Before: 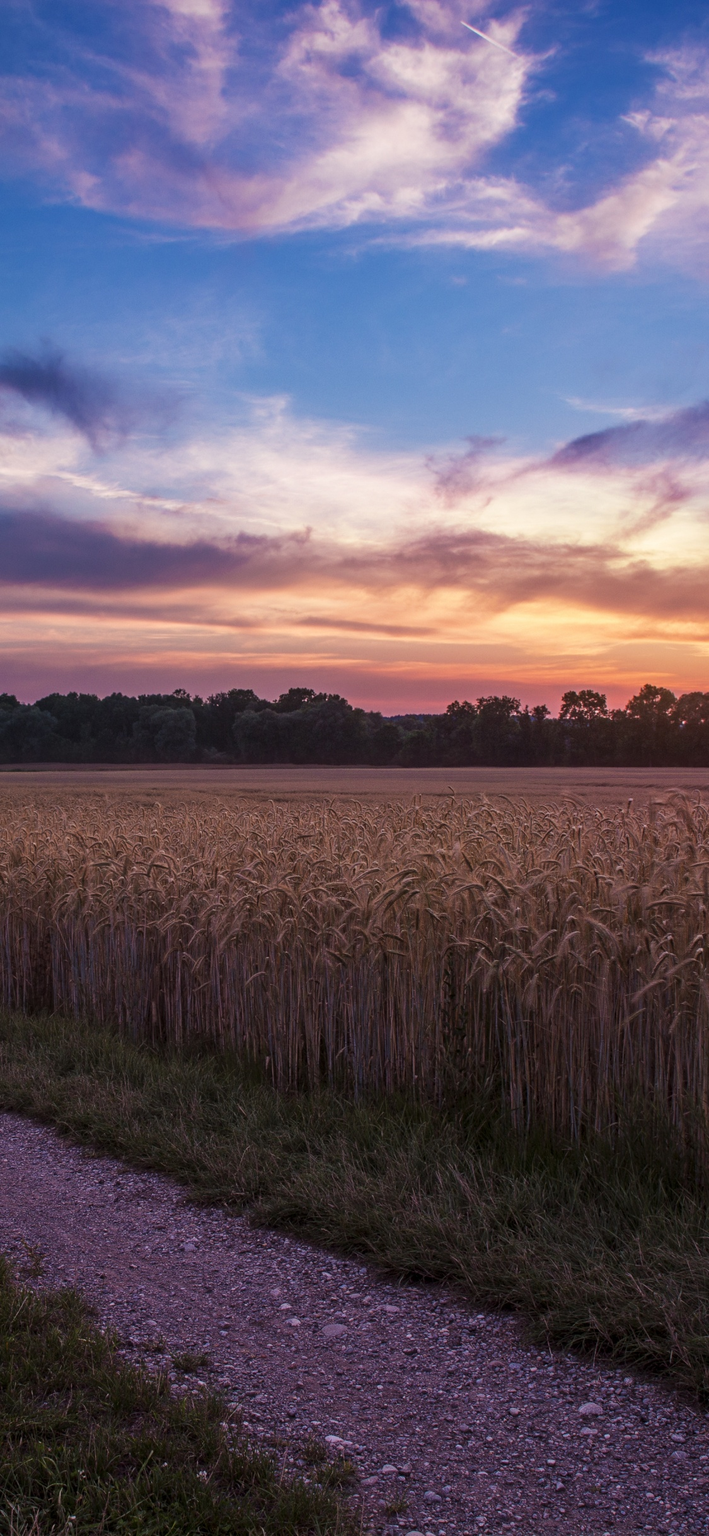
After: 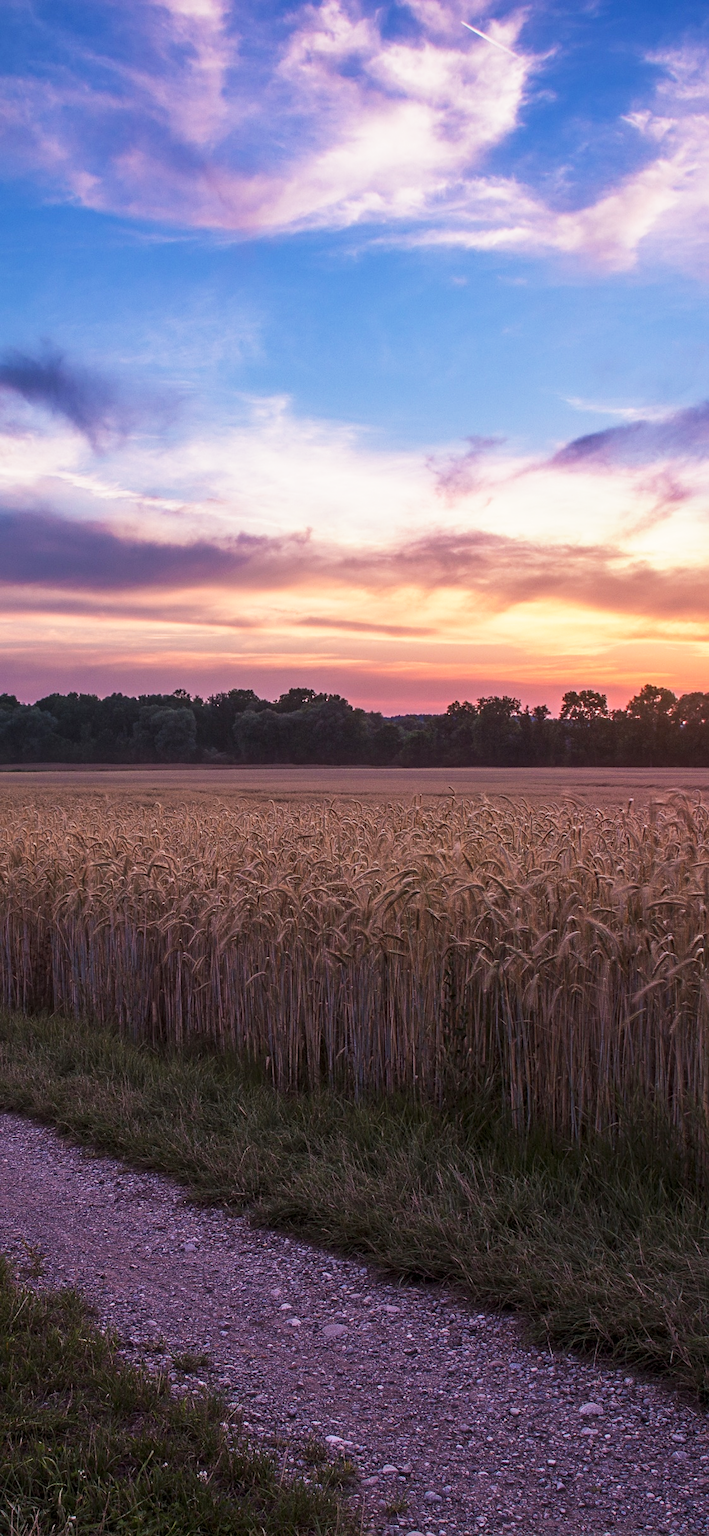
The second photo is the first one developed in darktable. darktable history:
base curve: curves: ch0 [(0, 0) (0.579, 0.807) (1, 1)], preserve colors none
sharpen: amount 0.201
